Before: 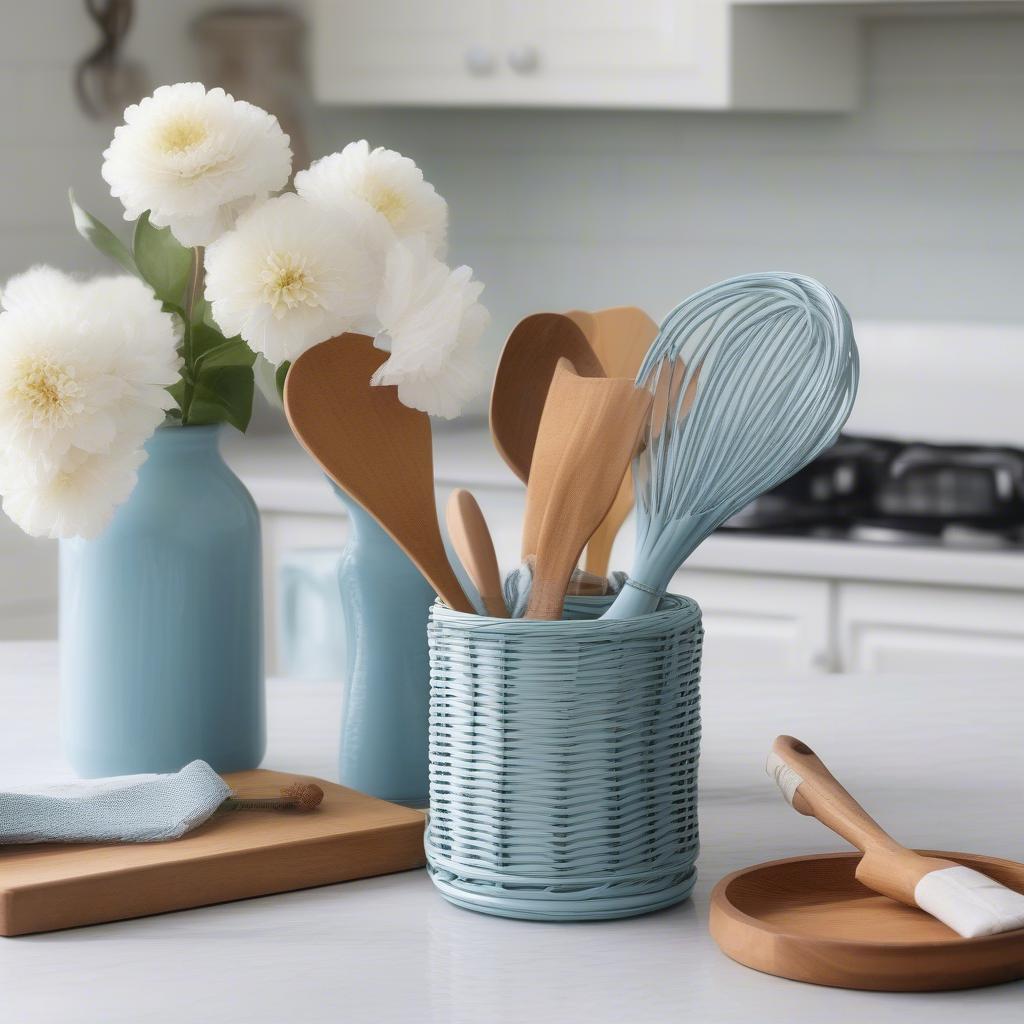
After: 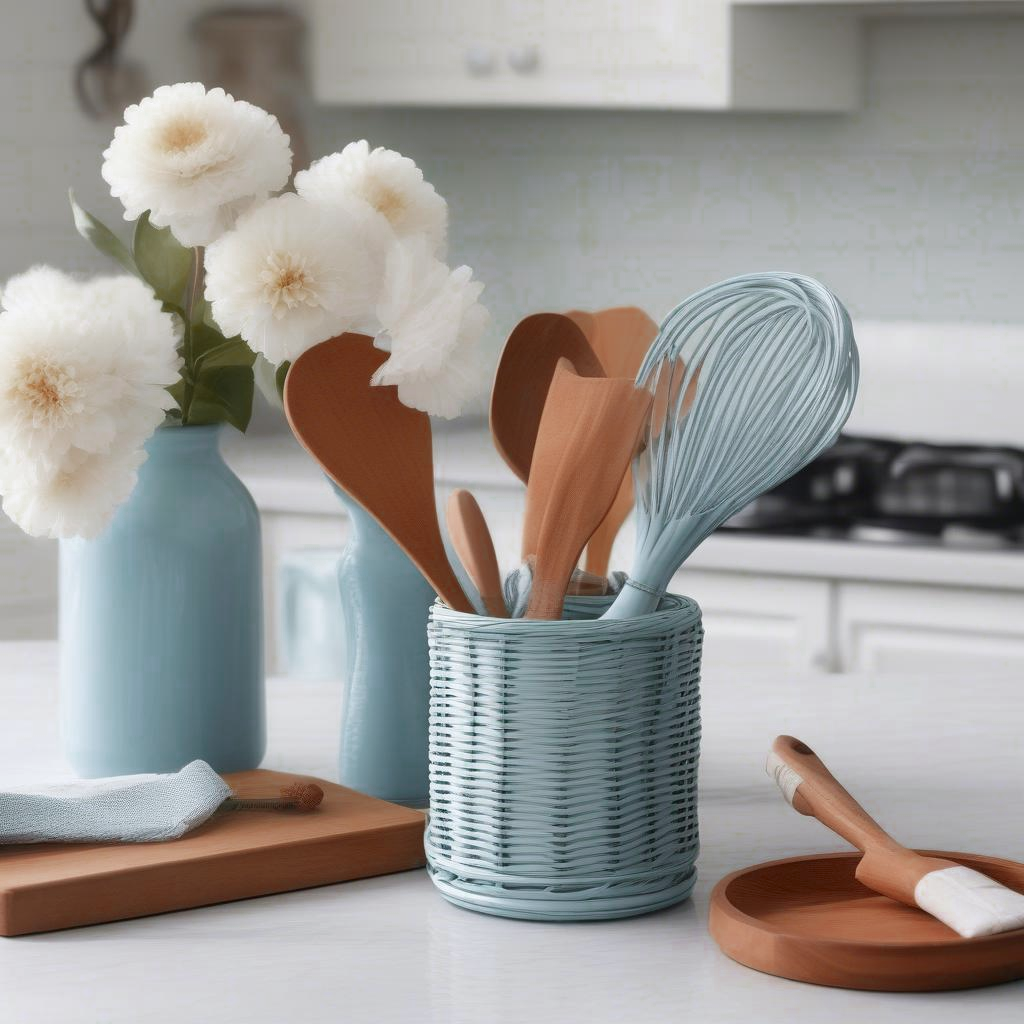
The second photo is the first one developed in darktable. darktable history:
color zones: curves: ch0 [(0, 0.299) (0.25, 0.383) (0.456, 0.352) (0.736, 0.571)]; ch1 [(0, 0.63) (0.151, 0.568) (0.254, 0.416) (0.47, 0.558) (0.732, 0.37) (0.909, 0.492)]; ch2 [(0.004, 0.604) (0.158, 0.443) (0.257, 0.403) (0.761, 0.468)]
